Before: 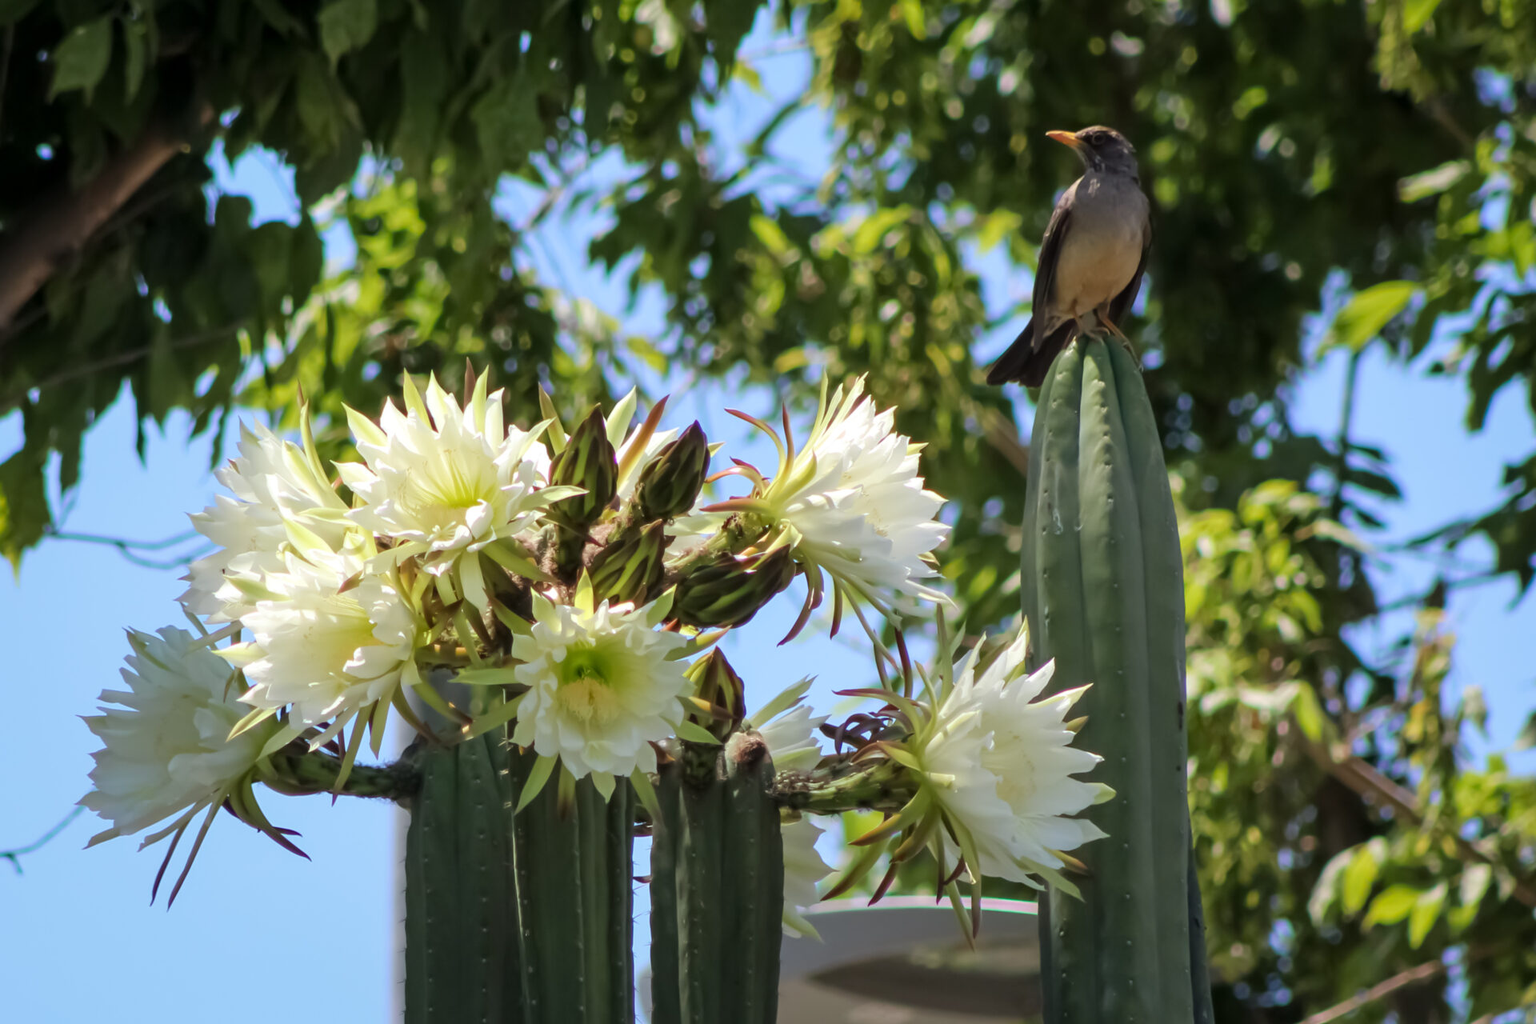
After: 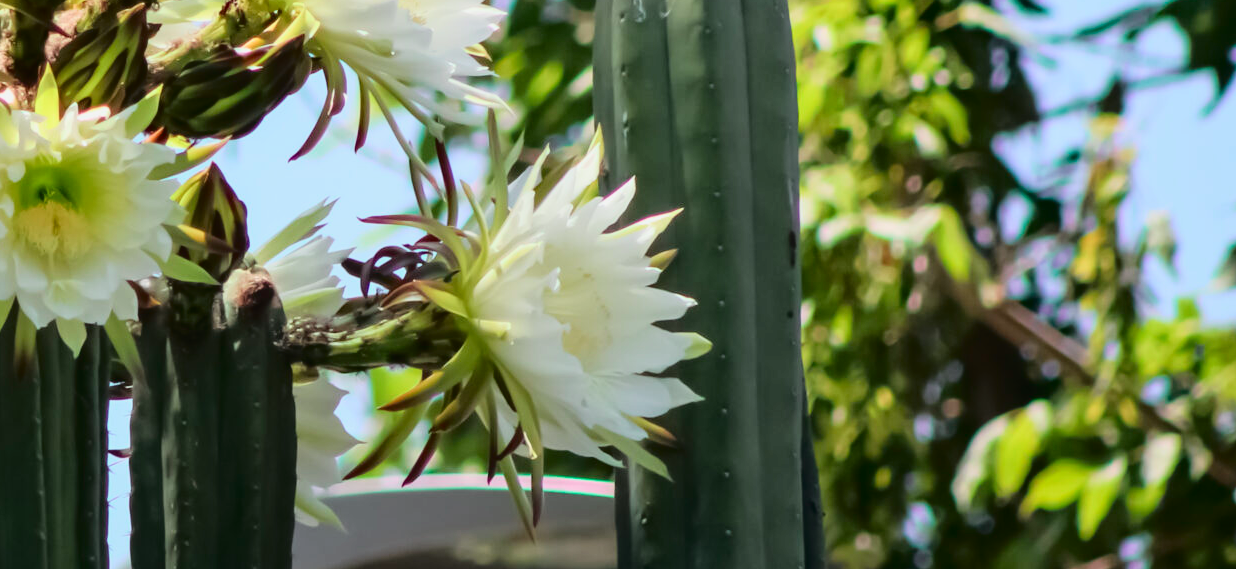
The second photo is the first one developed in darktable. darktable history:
crop and rotate: left 35.58%, top 50.52%, bottom 4.955%
tone curve: curves: ch0 [(0, 0.014) (0.17, 0.099) (0.398, 0.423) (0.728, 0.808) (0.877, 0.91) (0.99, 0.955)]; ch1 [(0, 0) (0.377, 0.325) (0.493, 0.491) (0.505, 0.504) (0.515, 0.515) (0.554, 0.575) (0.623, 0.643) (0.701, 0.718) (1, 1)]; ch2 [(0, 0) (0.423, 0.453) (0.481, 0.485) (0.501, 0.501) (0.531, 0.527) (0.586, 0.597) (0.663, 0.706) (0.717, 0.753) (1, 0.991)], color space Lab, independent channels, preserve colors none
